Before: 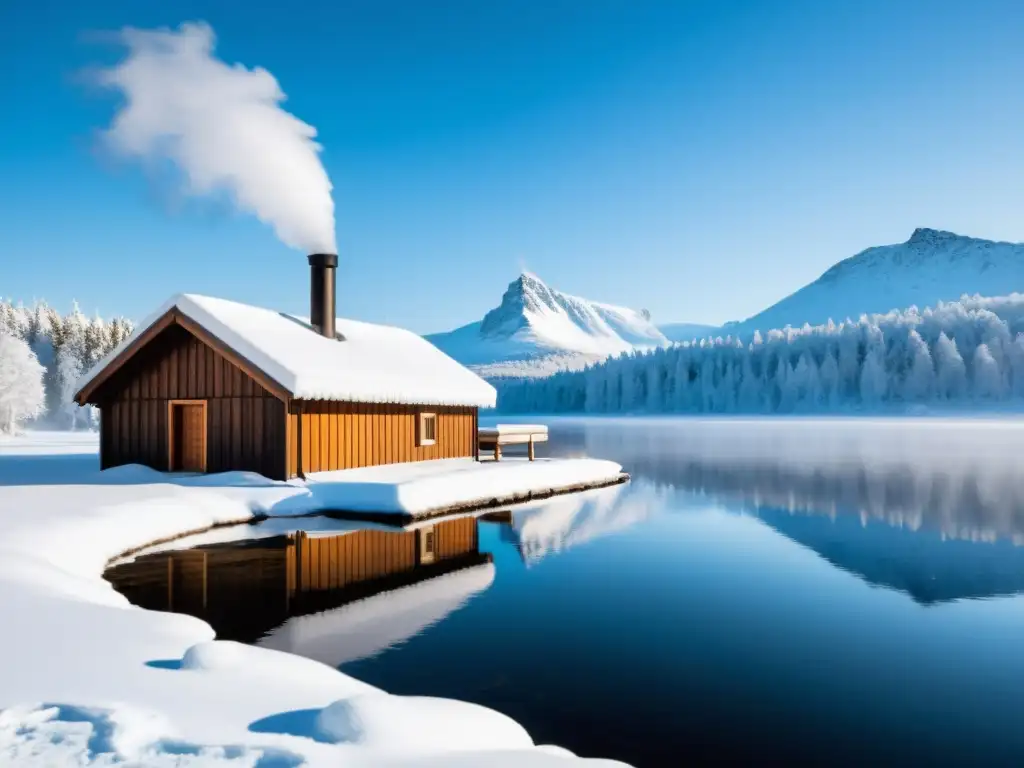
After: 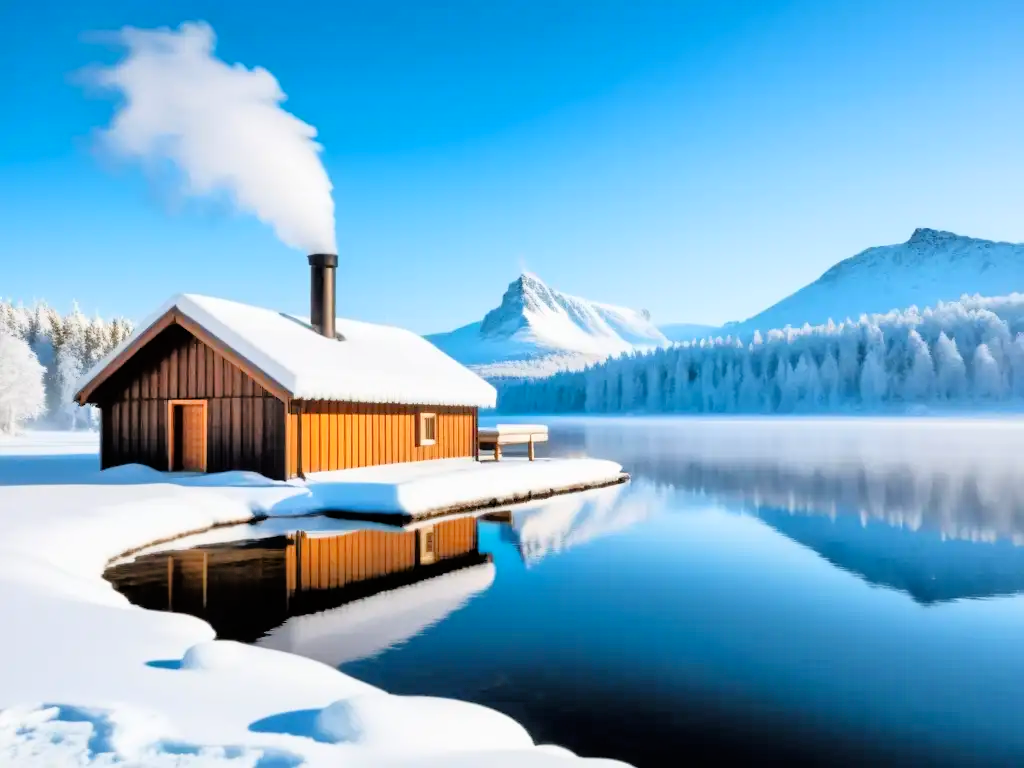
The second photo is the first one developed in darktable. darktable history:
tone equalizer: -7 EV 0.146 EV, -6 EV 0.571 EV, -5 EV 1.19 EV, -4 EV 1.35 EV, -3 EV 1.17 EV, -2 EV 0.6 EV, -1 EV 0.152 EV
tone curve: curves: ch0 [(0, 0) (0.004, 0.001) (0.133, 0.112) (0.325, 0.362) (0.832, 0.893) (1, 1)], color space Lab, linked channels, preserve colors none
